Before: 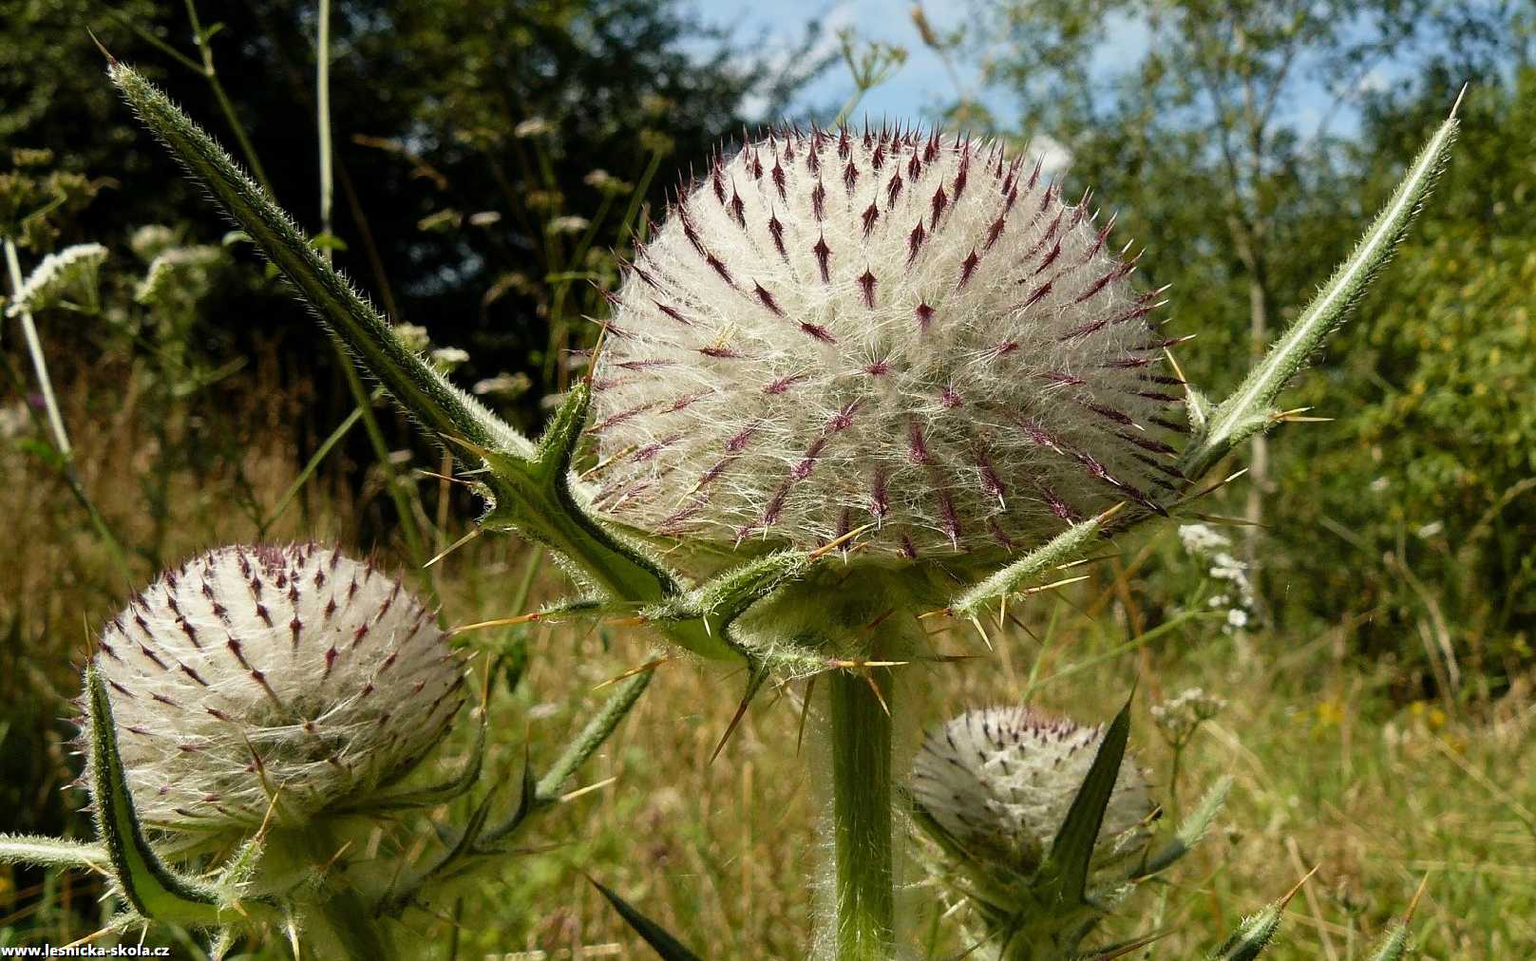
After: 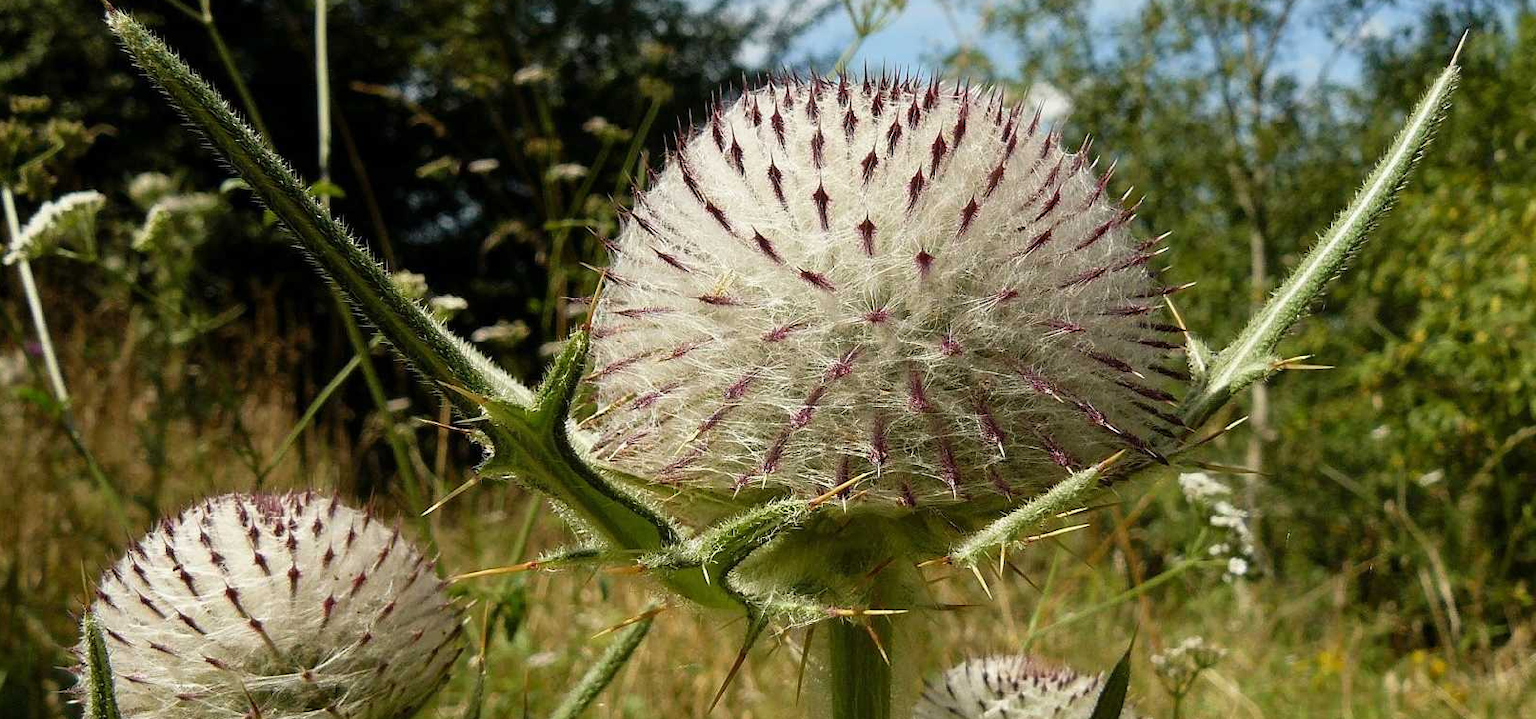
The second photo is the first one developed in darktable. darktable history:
crop: left 0.237%, top 5.558%, bottom 19.734%
